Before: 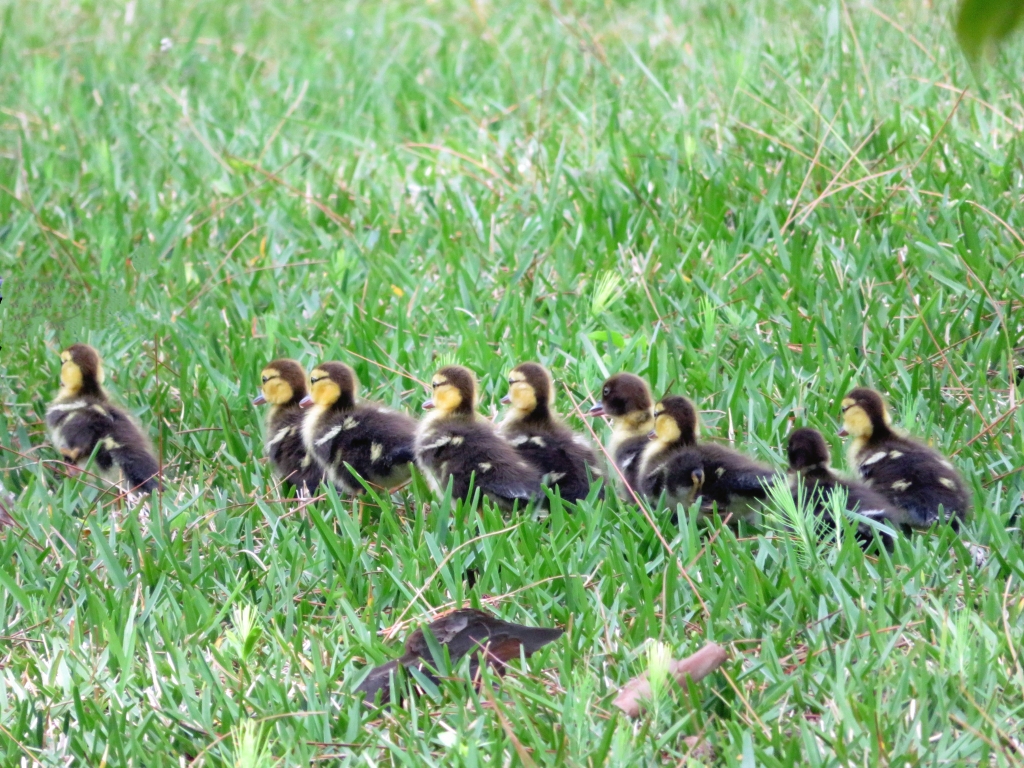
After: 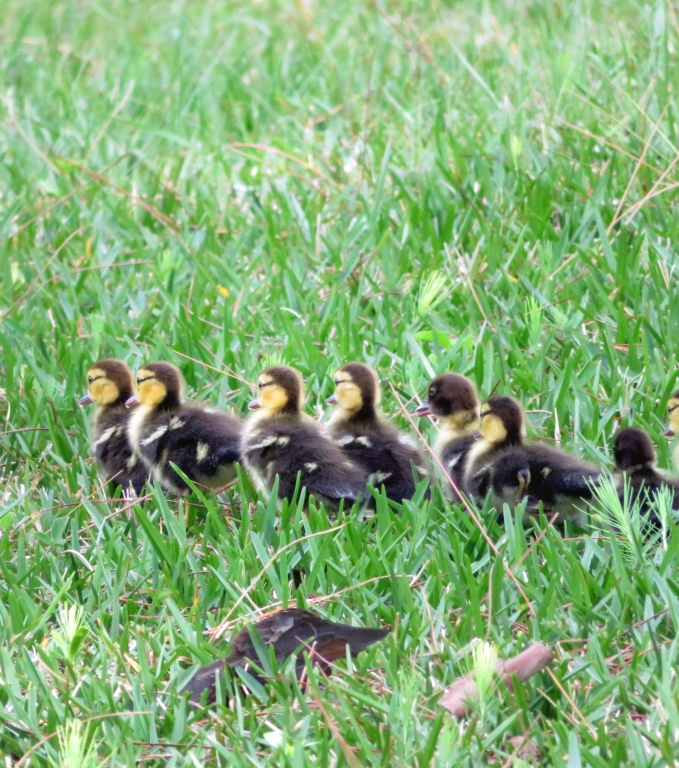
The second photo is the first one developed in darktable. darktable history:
crop: left 17.011%, right 16.655%
